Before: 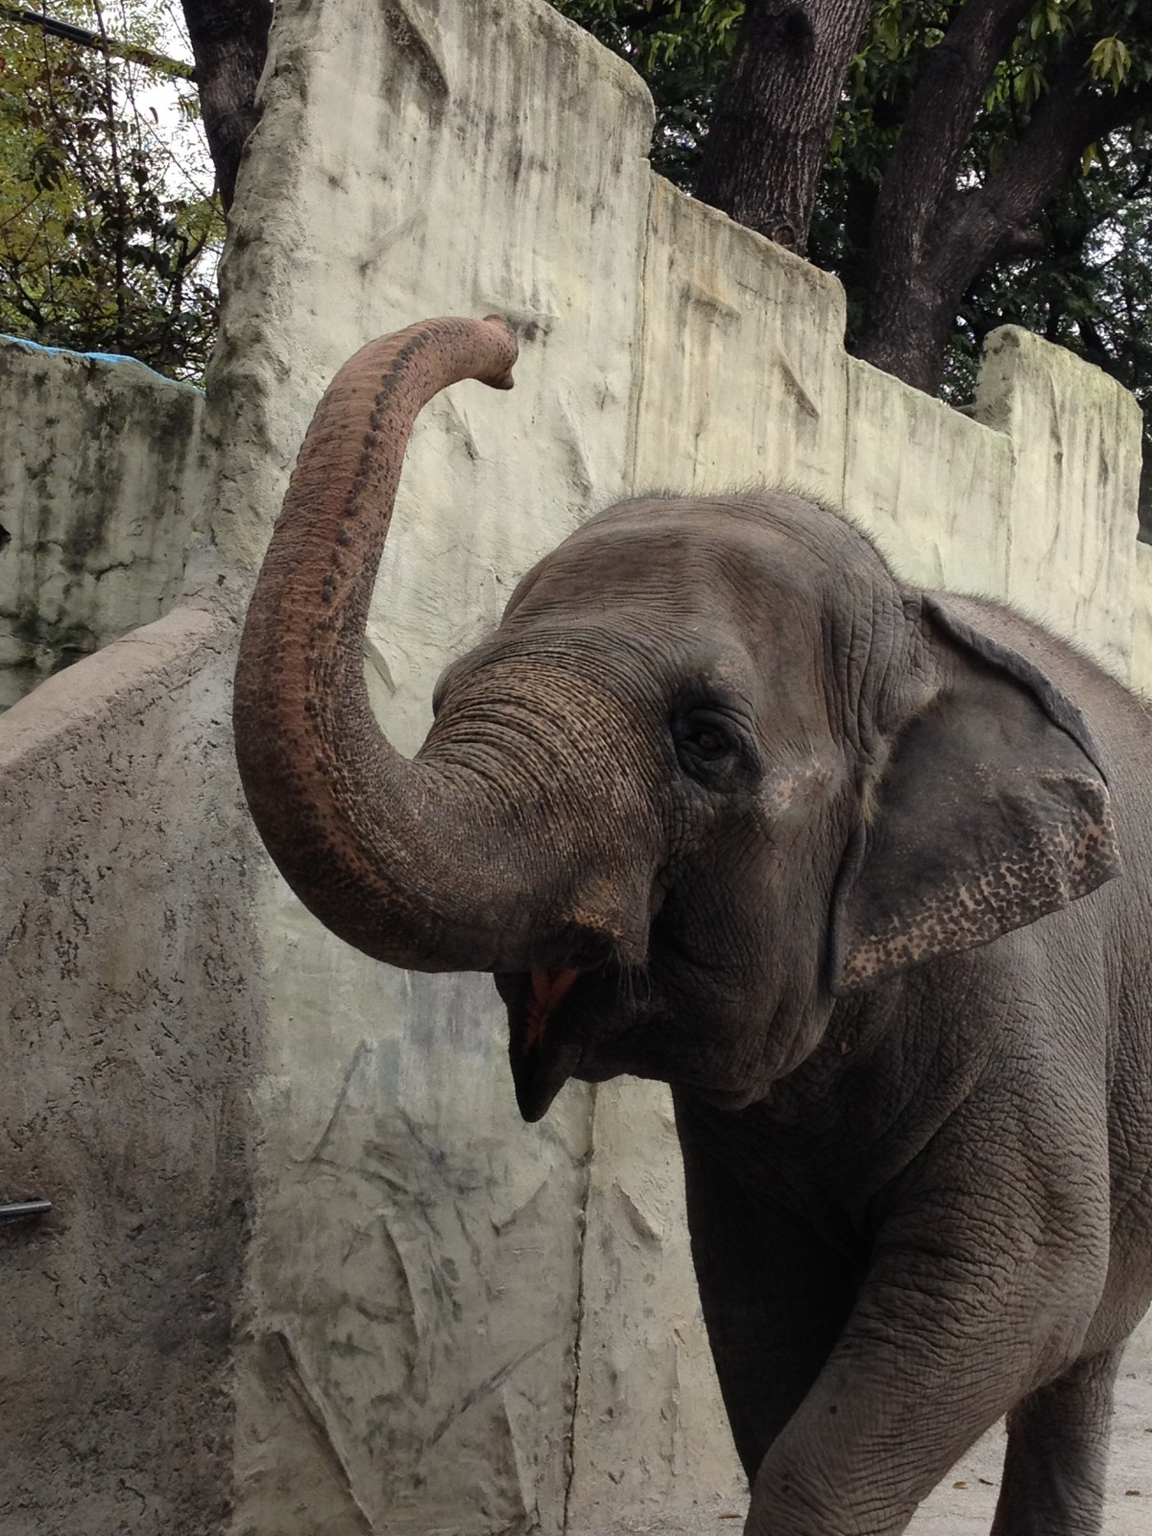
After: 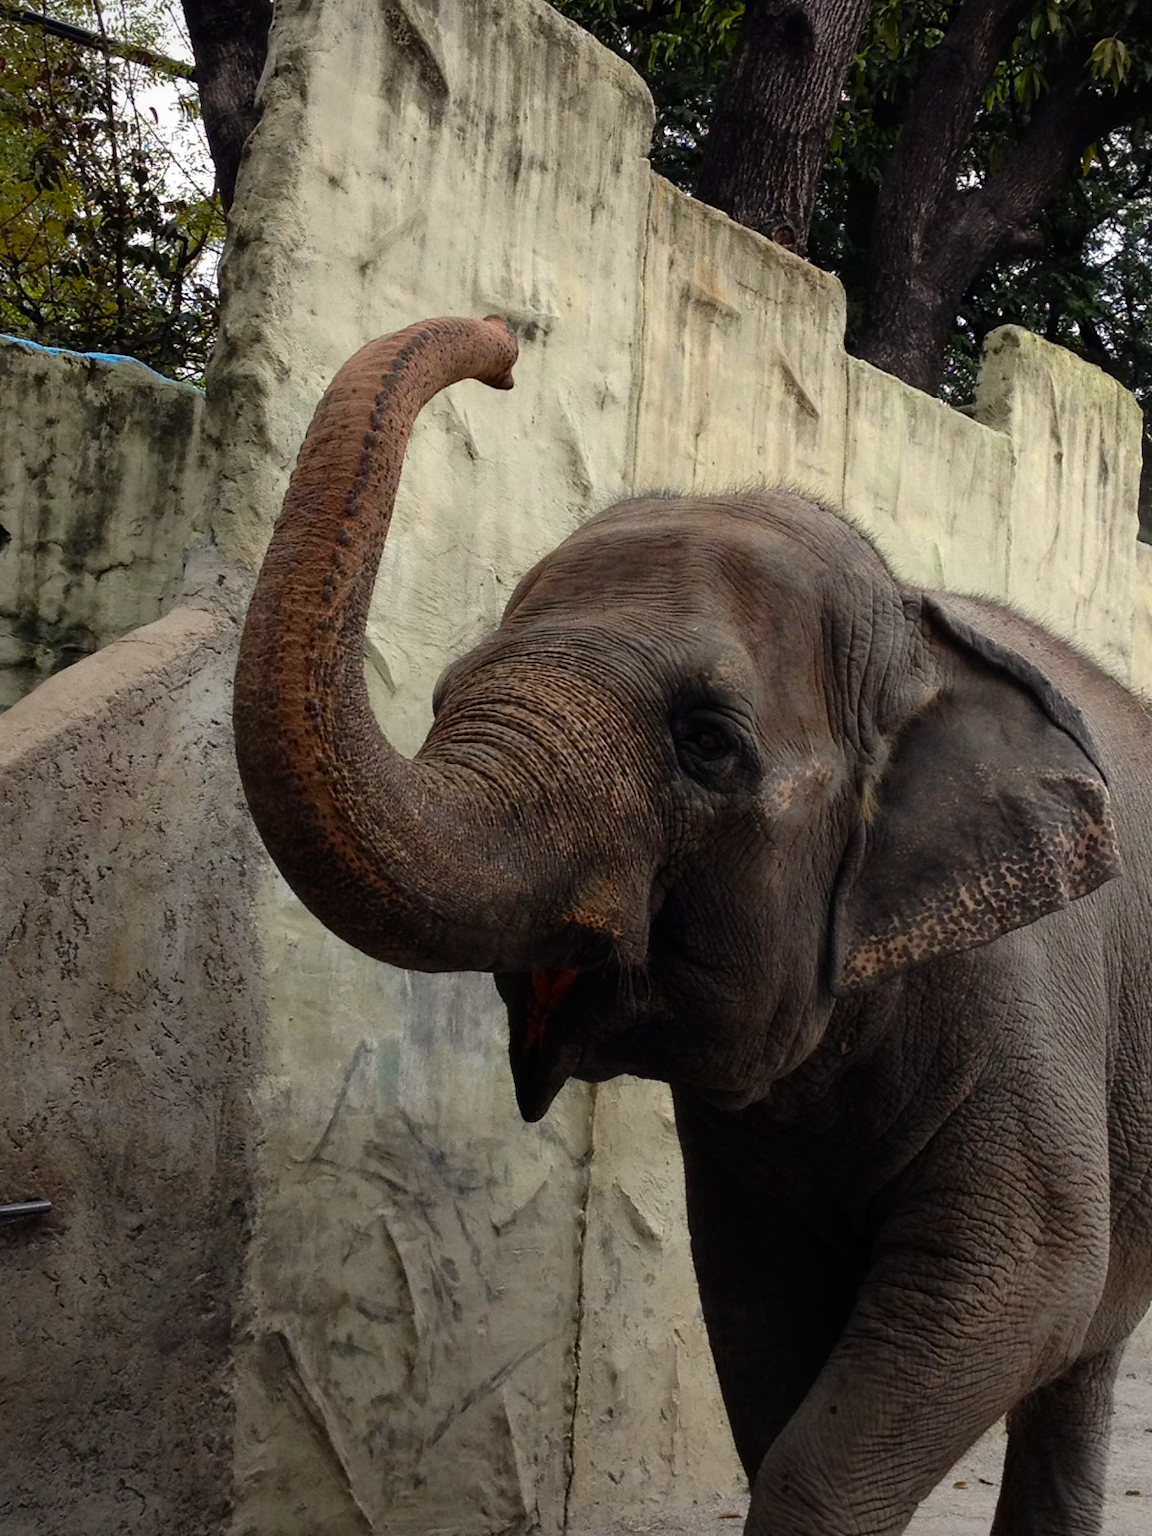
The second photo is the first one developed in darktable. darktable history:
exposure: exposure -0.21 EV, compensate highlight preservation false
color balance rgb: perceptual saturation grading › global saturation 30.869%, perceptual brilliance grading › global brilliance 2.734%, perceptual brilliance grading › highlights -2.756%, perceptual brilliance grading › shadows 2.934%, global vibrance 6.336%, contrast 13.033%, saturation formula JzAzBz (2021)
tone equalizer: edges refinement/feathering 500, mask exposure compensation -1.57 EV, preserve details no
vignetting: fall-off start 97.26%, fall-off radius 78.01%, width/height ratio 1.113, unbound false
